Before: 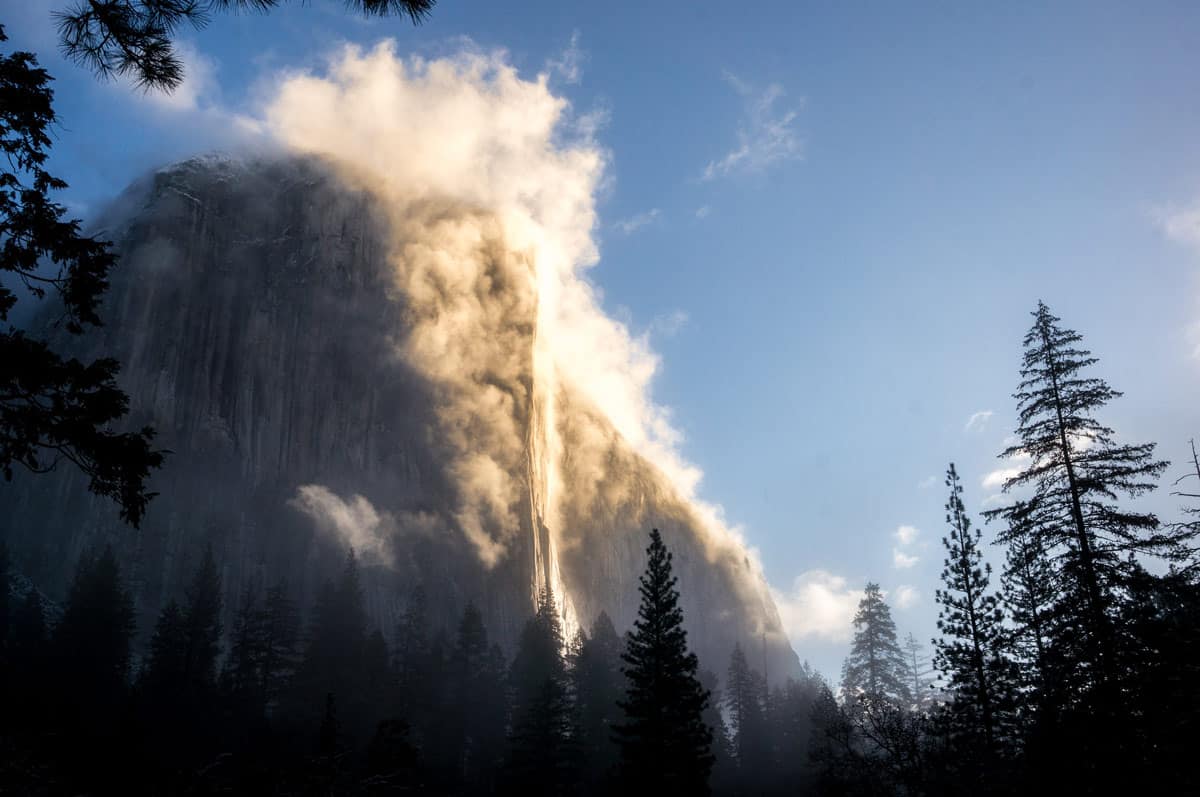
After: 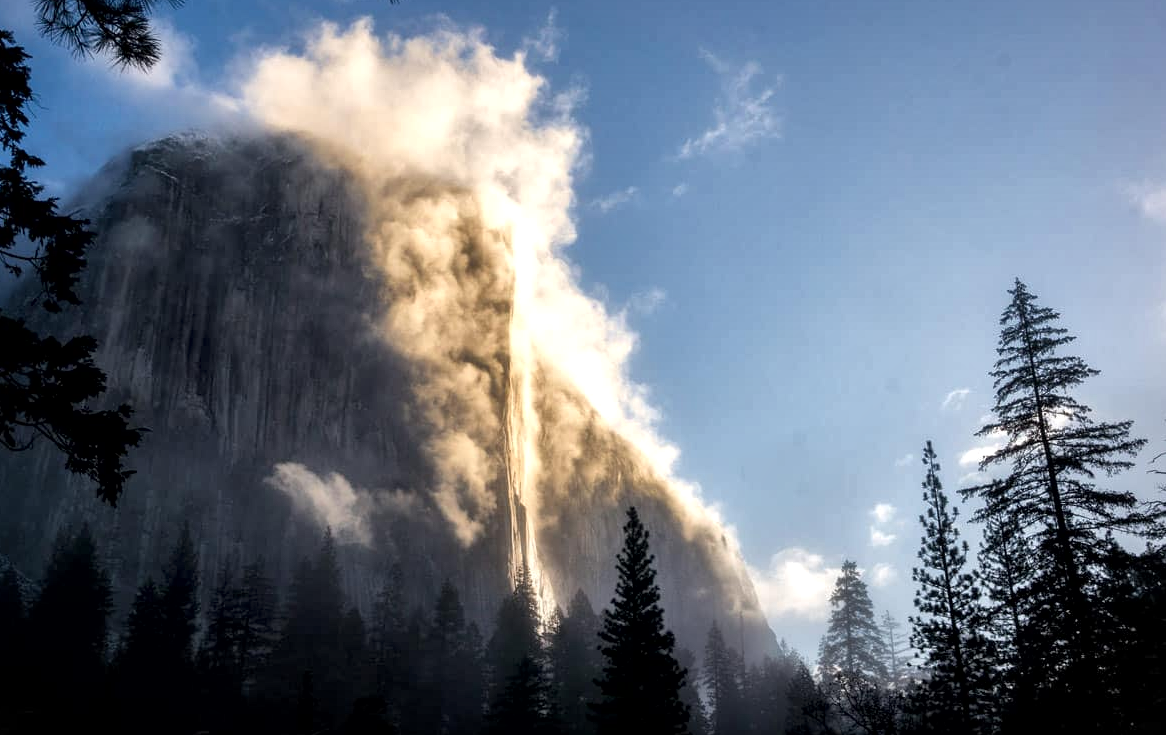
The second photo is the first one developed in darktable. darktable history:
tone equalizer: edges refinement/feathering 500, mask exposure compensation -1.57 EV, preserve details no
crop: left 1.984%, top 2.764%, right 0.775%, bottom 4.959%
local contrast: mode bilateral grid, contrast 20, coarseness 50, detail 171%, midtone range 0.2
